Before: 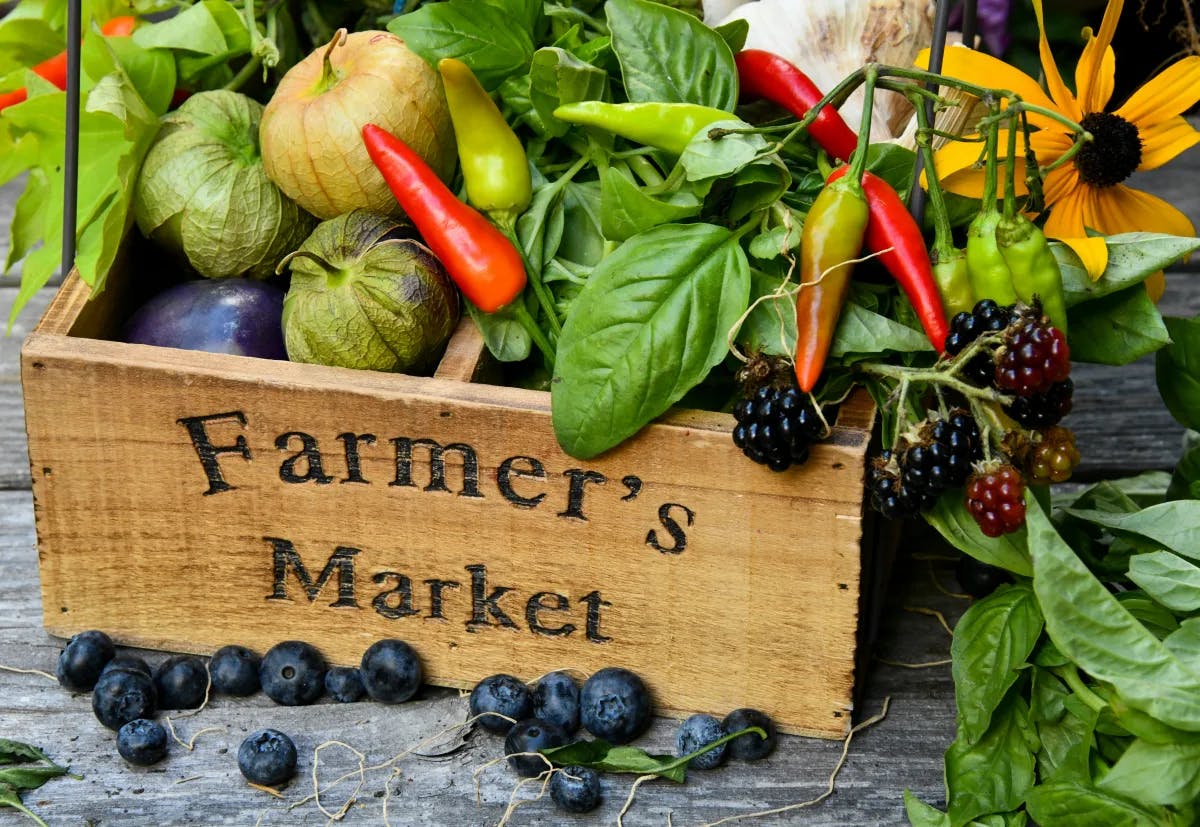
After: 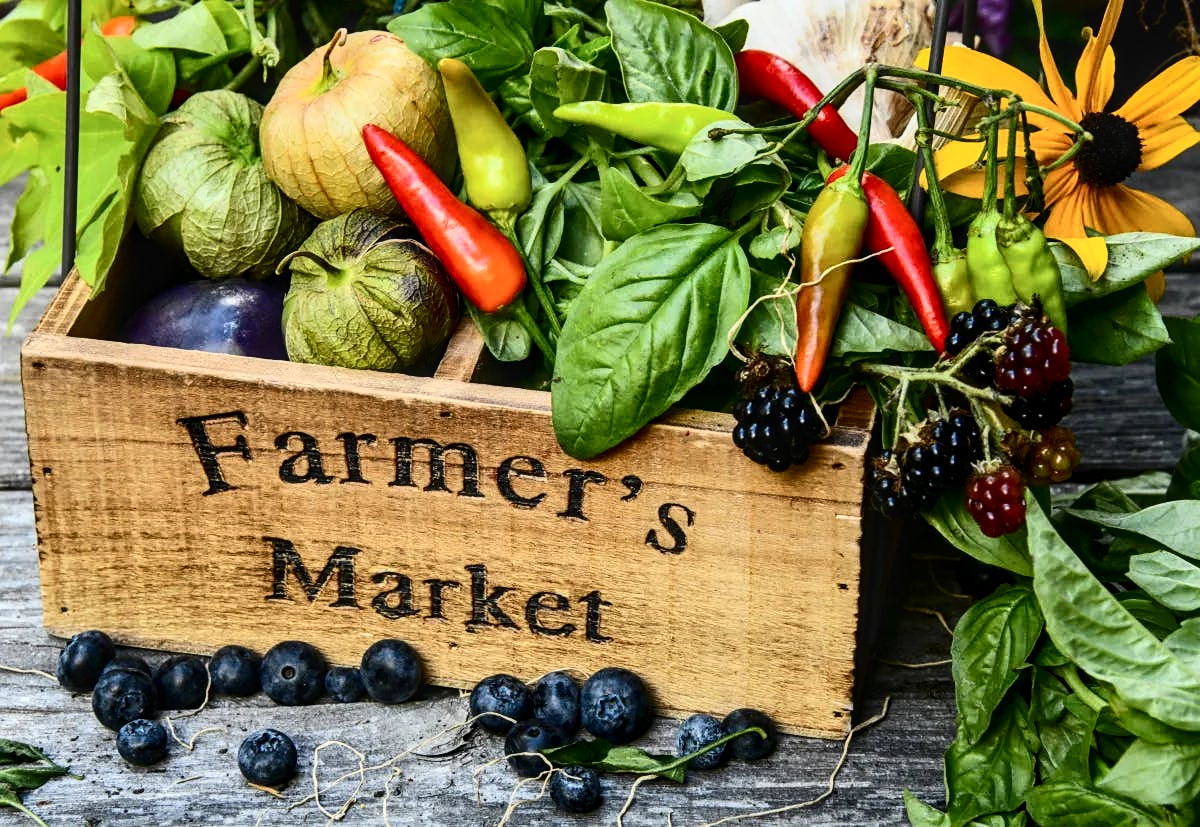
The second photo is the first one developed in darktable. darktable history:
local contrast: on, module defaults
sharpen: amount 0.208
contrast brightness saturation: contrast 0.294
